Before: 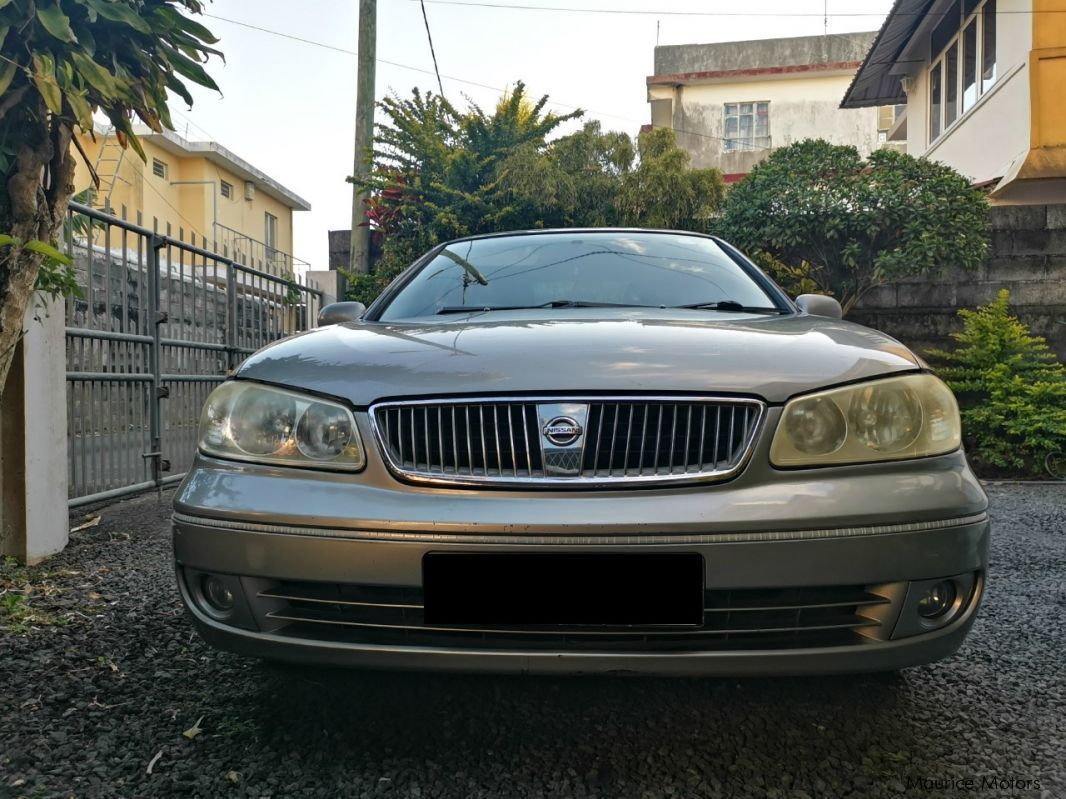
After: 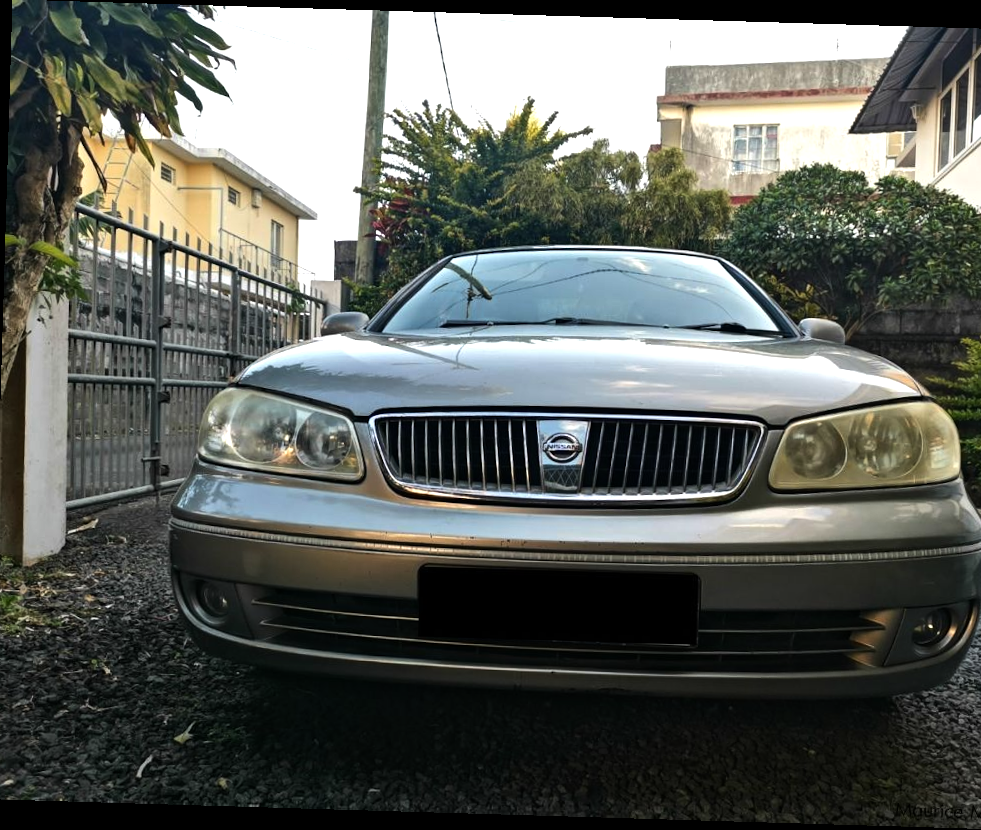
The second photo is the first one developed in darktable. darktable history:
crop and rotate: left 1.088%, right 8.807%
tone equalizer: -8 EV -0.75 EV, -7 EV -0.7 EV, -6 EV -0.6 EV, -5 EV -0.4 EV, -3 EV 0.4 EV, -2 EV 0.6 EV, -1 EV 0.7 EV, +0 EV 0.75 EV, edges refinement/feathering 500, mask exposure compensation -1.57 EV, preserve details no
rotate and perspective: rotation 1.72°, automatic cropping off
